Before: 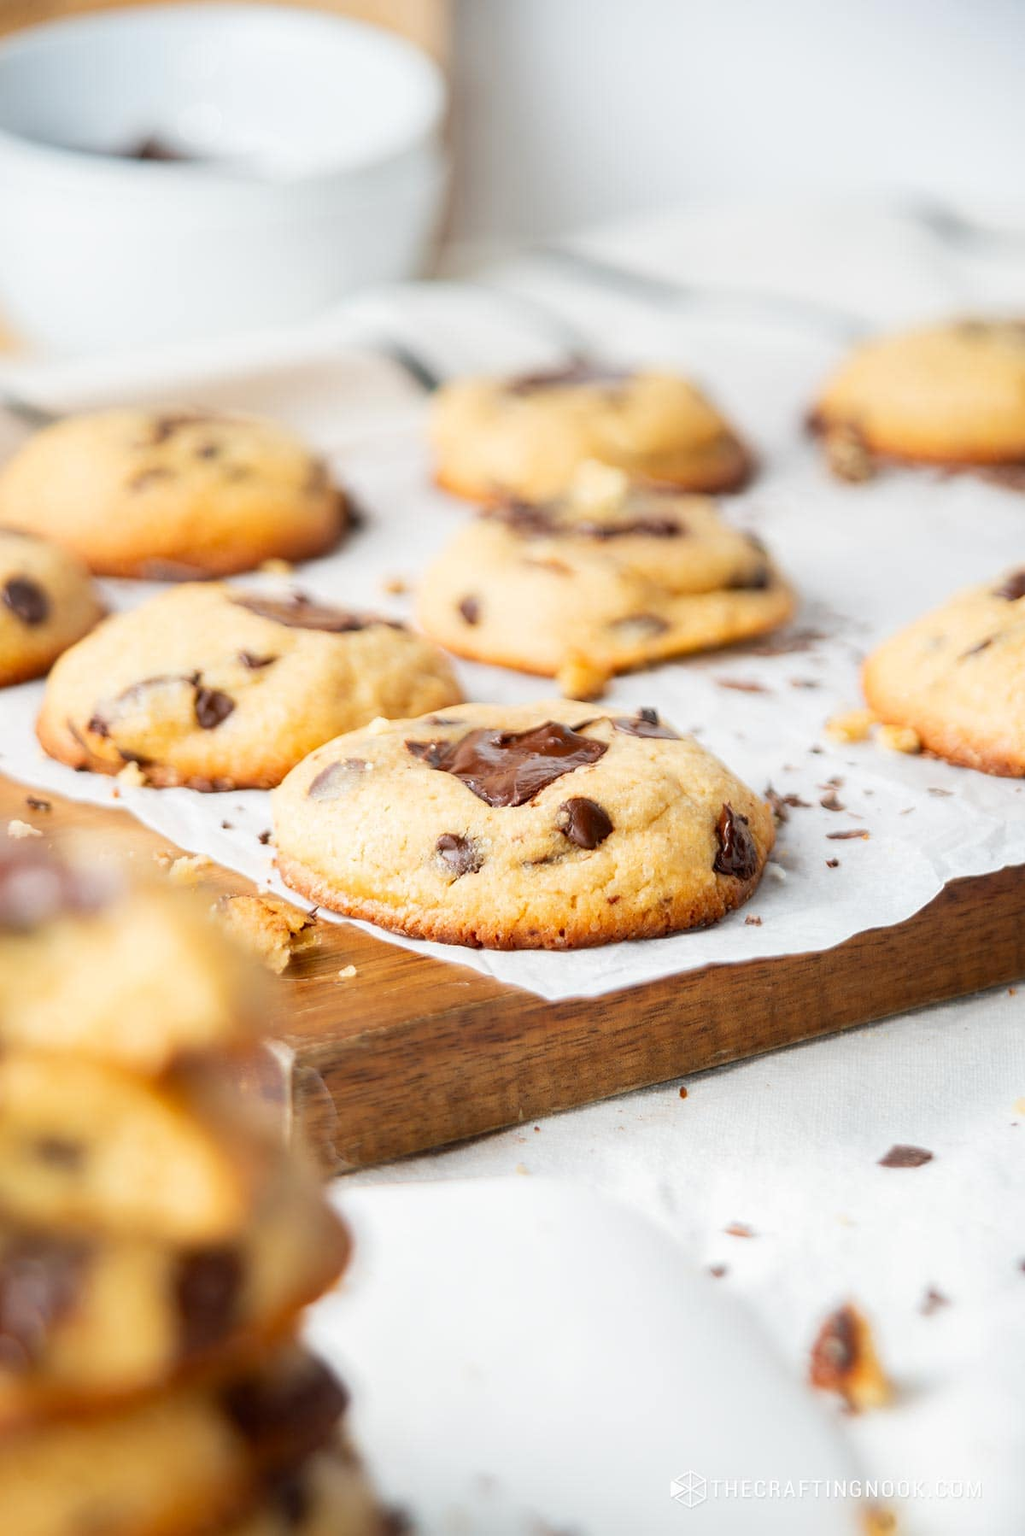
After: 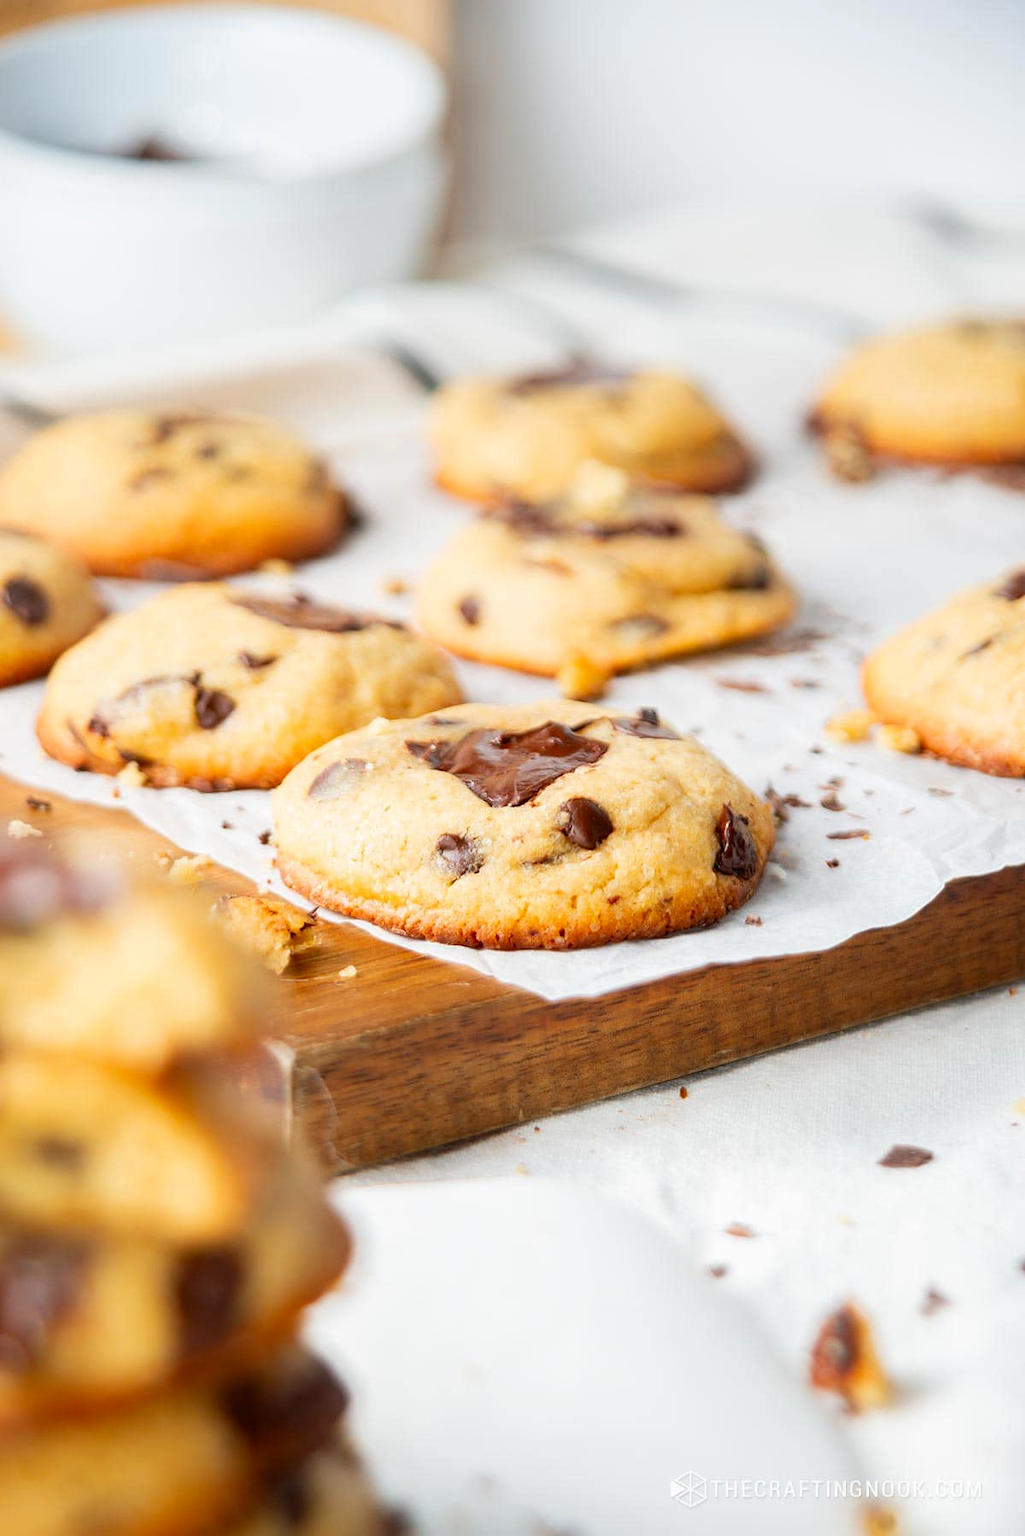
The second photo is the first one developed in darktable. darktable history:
contrast brightness saturation: saturation 0.122
